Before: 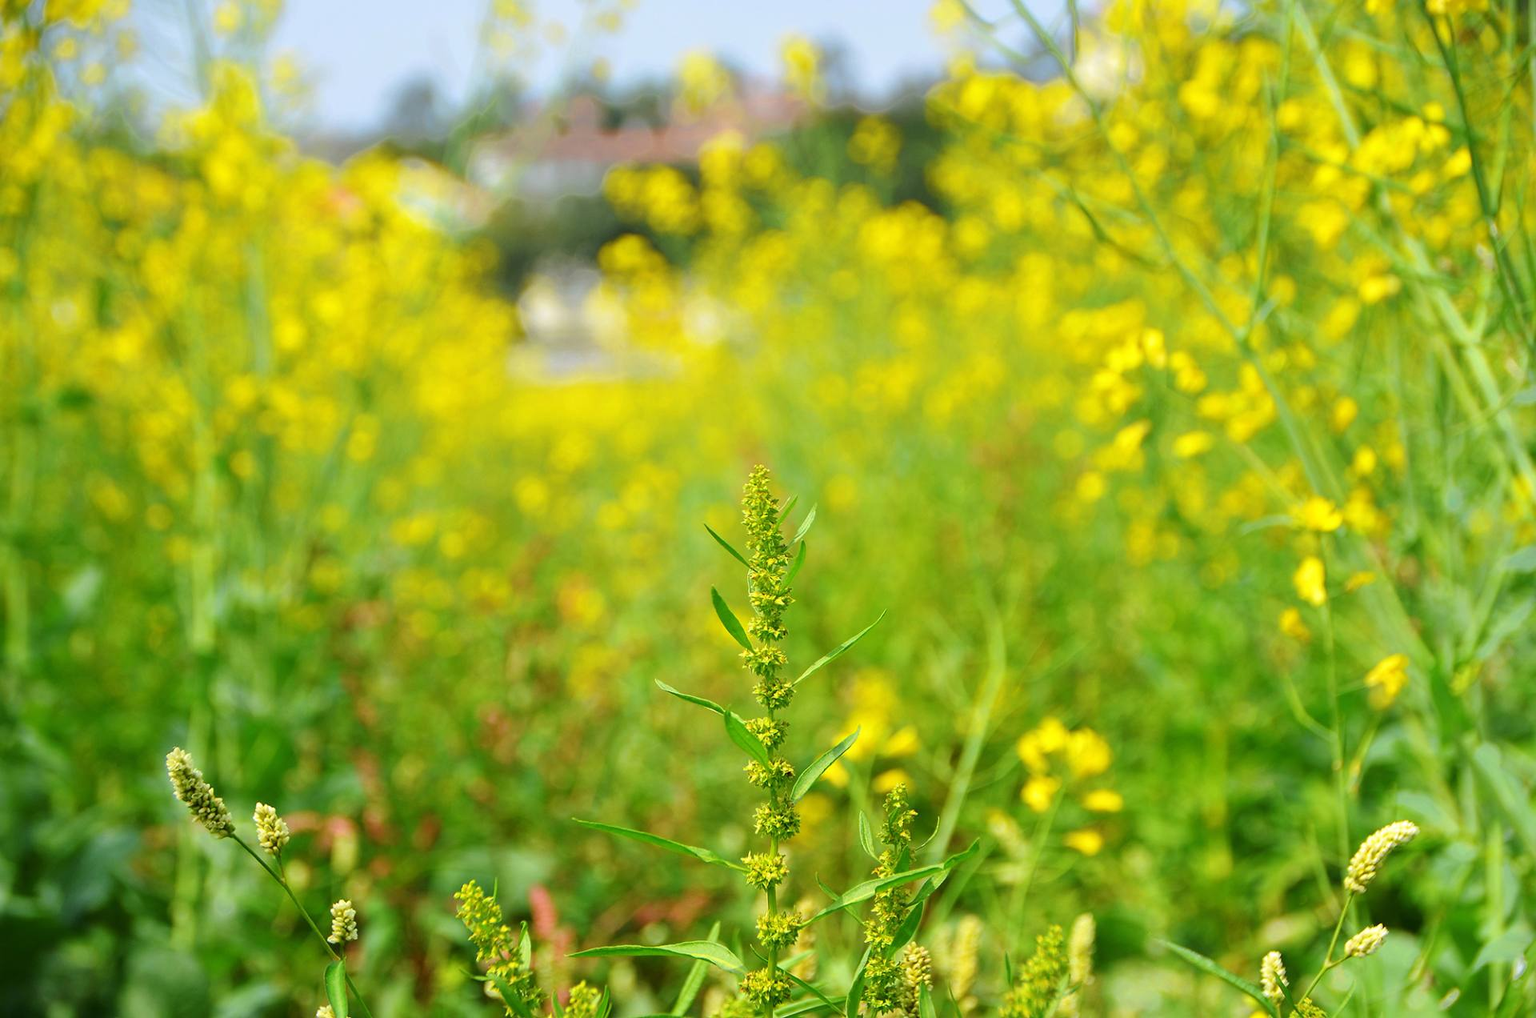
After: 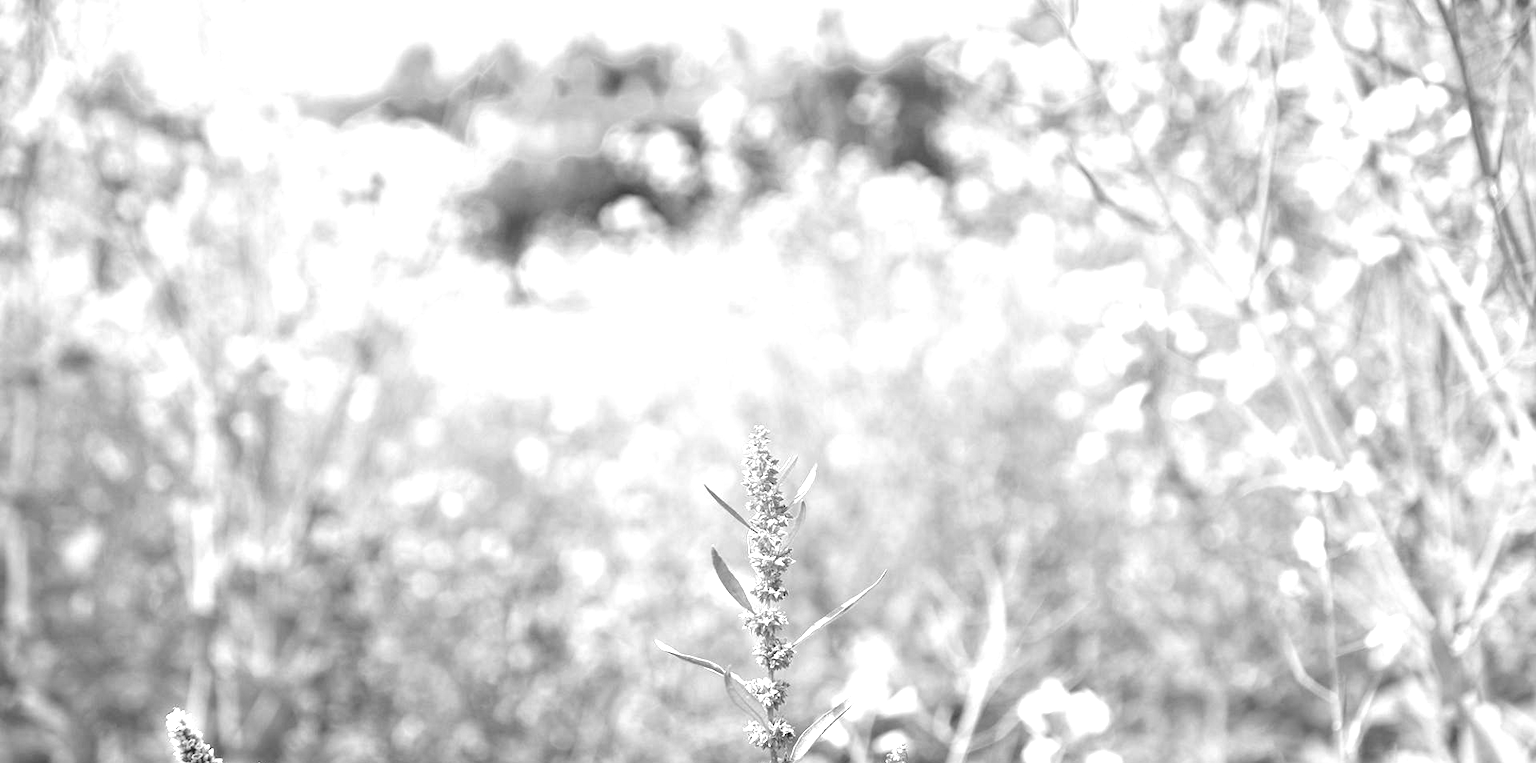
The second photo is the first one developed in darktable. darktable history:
exposure: exposure 1.061 EV, compensate highlight preservation false
crop: top 3.857%, bottom 21.132%
local contrast: detail 130%
monochrome: on, module defaults
vignetting: fall-off start 116.67%, fall-off radius 59.26%, brightness -0.31, saturation -0.056
